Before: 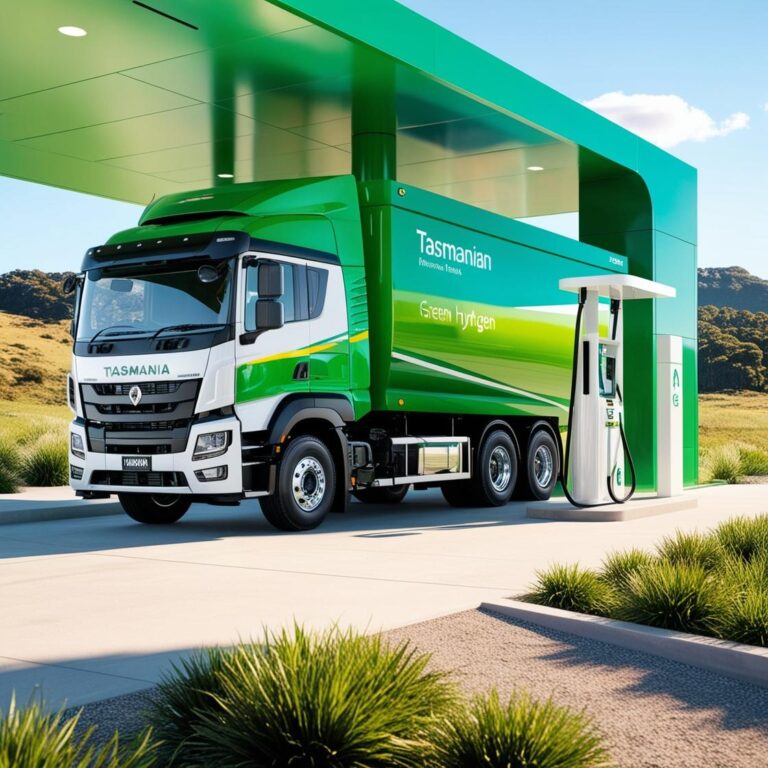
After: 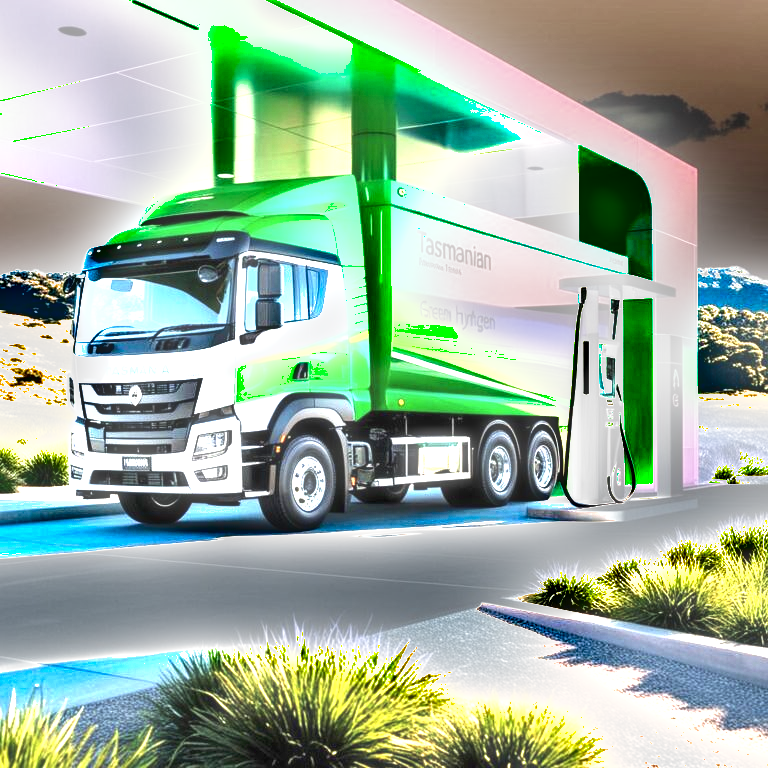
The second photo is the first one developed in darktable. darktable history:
local contrast: on, module defaults
haze removal: strength -0.1, adaptive false
shadows and highlights: radius 44.78, white point adjustment 6.64, compress 79.65%, highlights color adjustment 78.42%, soften with gaussian
exposure: black level correction 0, exposure 2 EV, compensate highlight preservation false
